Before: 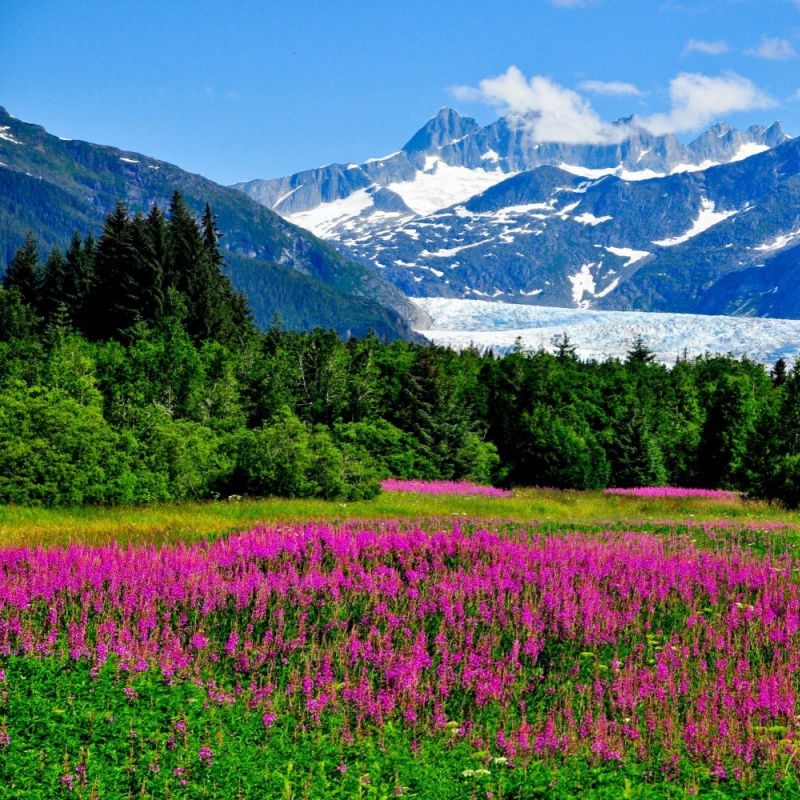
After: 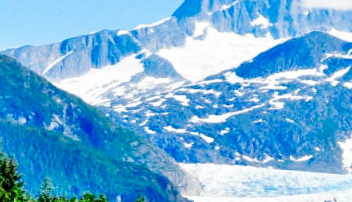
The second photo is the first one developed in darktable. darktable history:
tone equalizer: -7 EV 0.165 EV, -6 EV 0.568 EV, -5 EV 1.18 EV, -4 EV 1.36 EV, -3 EV 1.16 EV, -2 EV 0.6 EV, -1 EV 0.161 EV
base curve: curves: ch0 [(0, 0) (0.036, 0.025) (0.121, 0.166) (0.206, 0.329) (0.605, 0.79) (1, 1)], preserve colors none
crop: left 28.802%, top 16.8%, right 26.665%, bottom 57.856%
